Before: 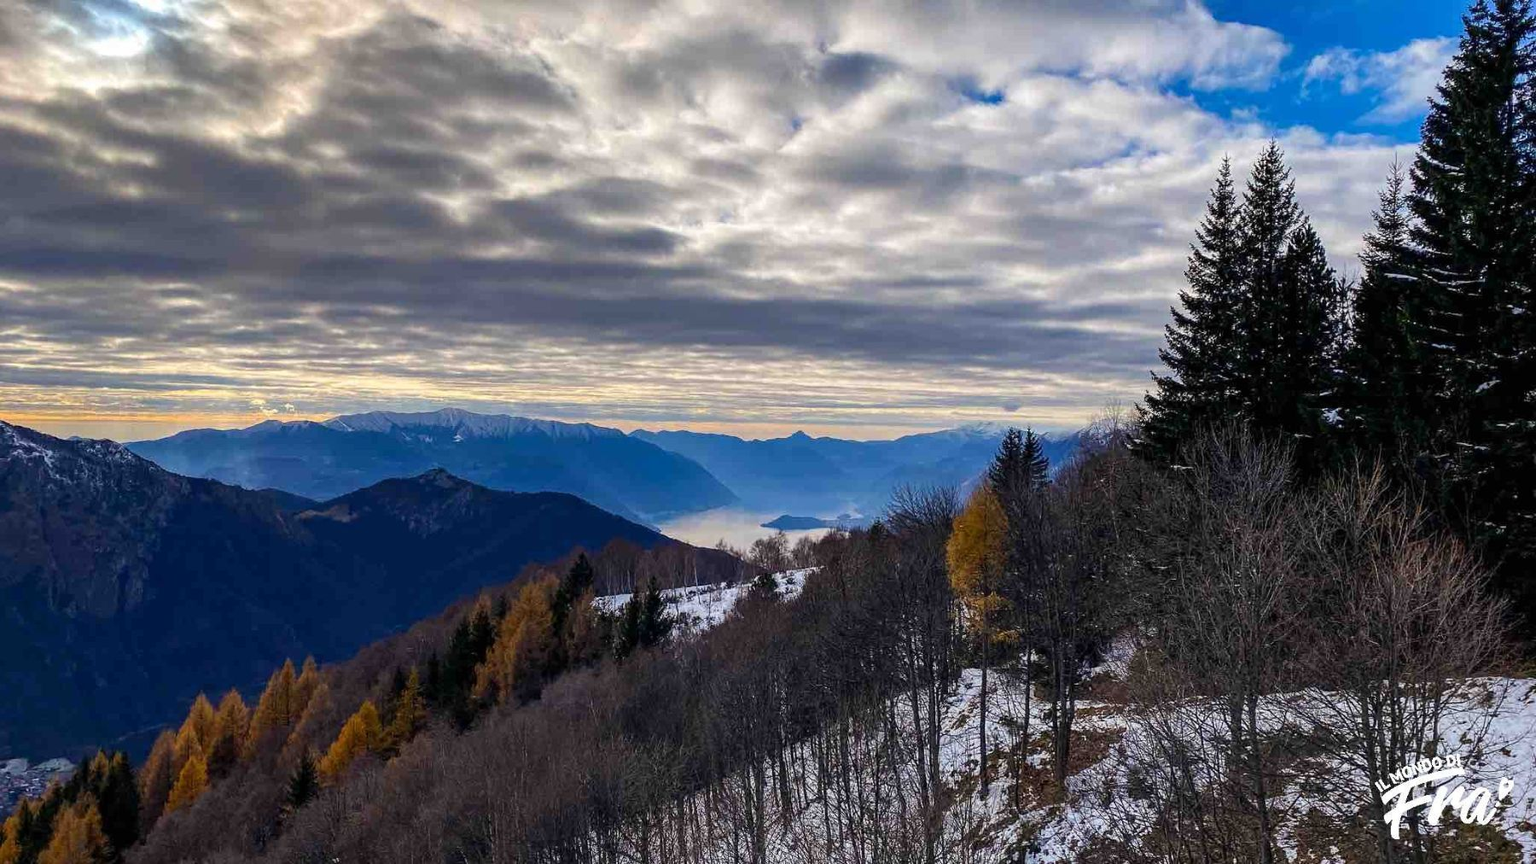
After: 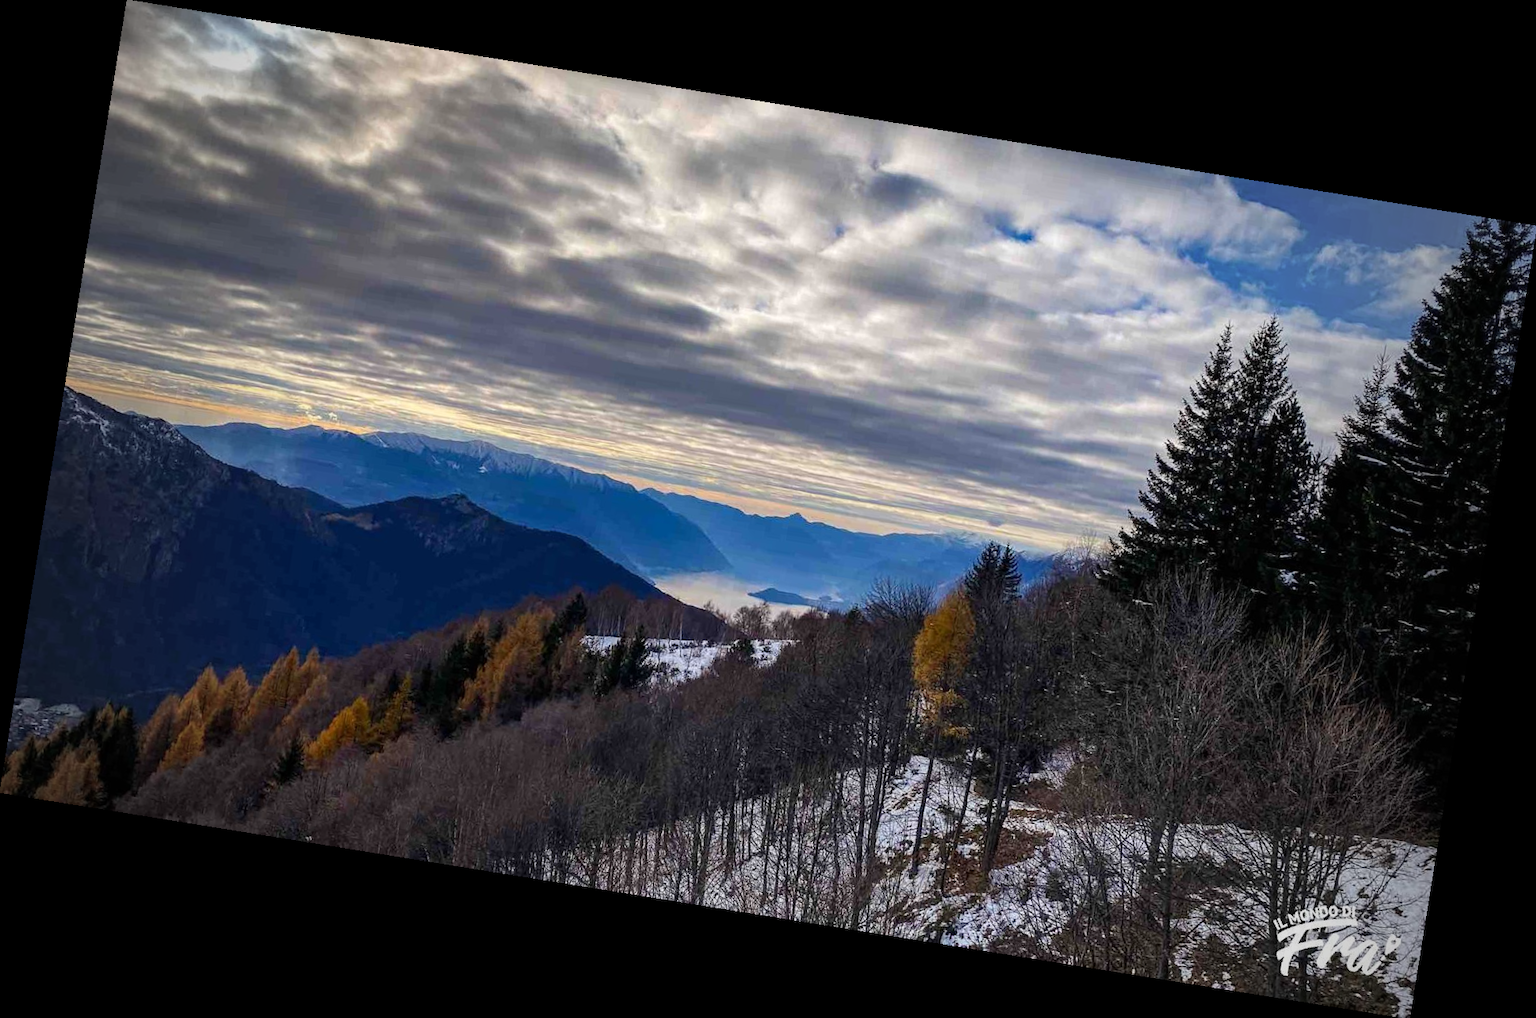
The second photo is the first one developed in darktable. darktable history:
vignetting: fall-off start 64.63%, center (-0.034, 0.148), width/height ratio 0.881
rotate and perspective: rotation 9.12°, automatic cropping off
